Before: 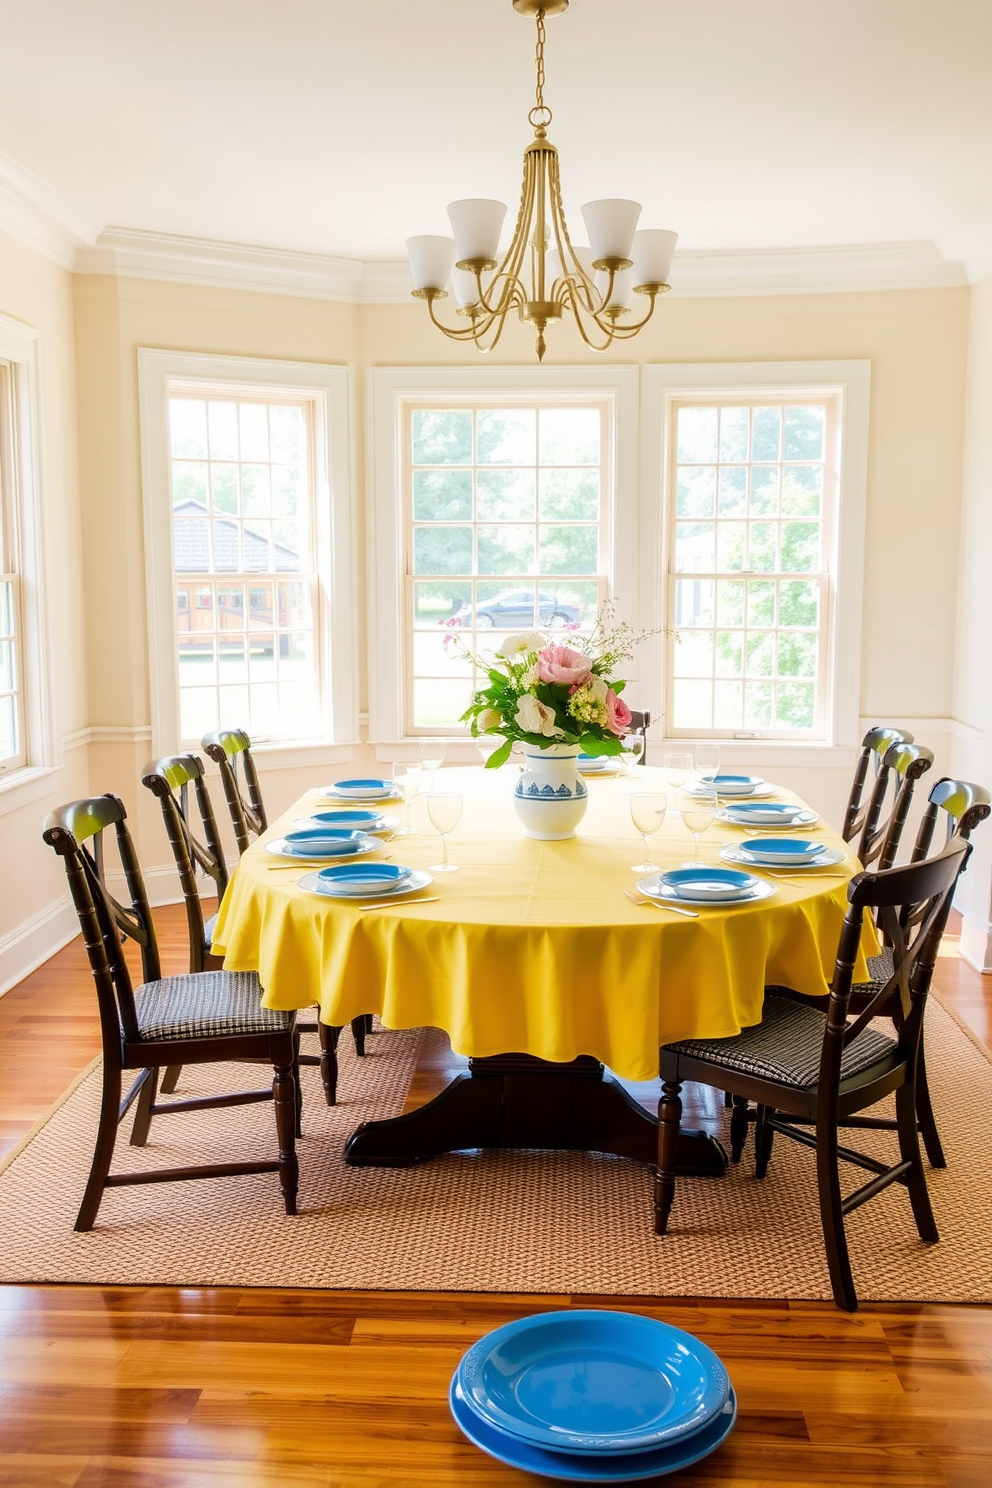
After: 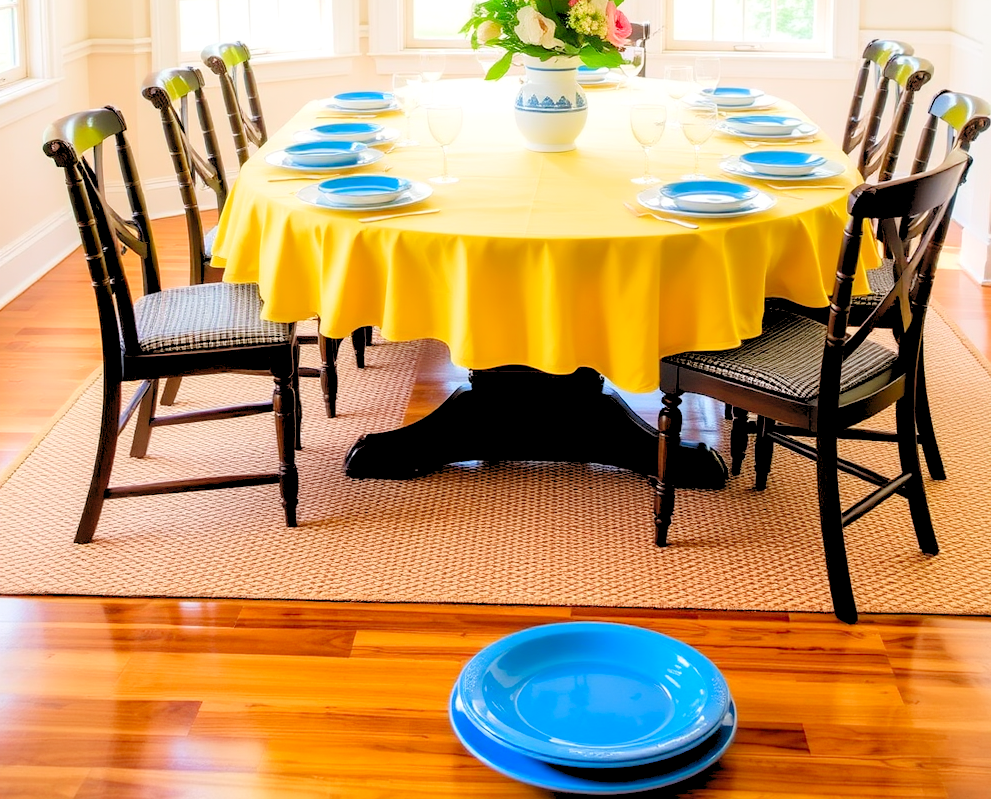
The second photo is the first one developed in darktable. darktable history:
crop and rotate: top 46.237%
levels: levels [0.072, 0.414, 0.976]
